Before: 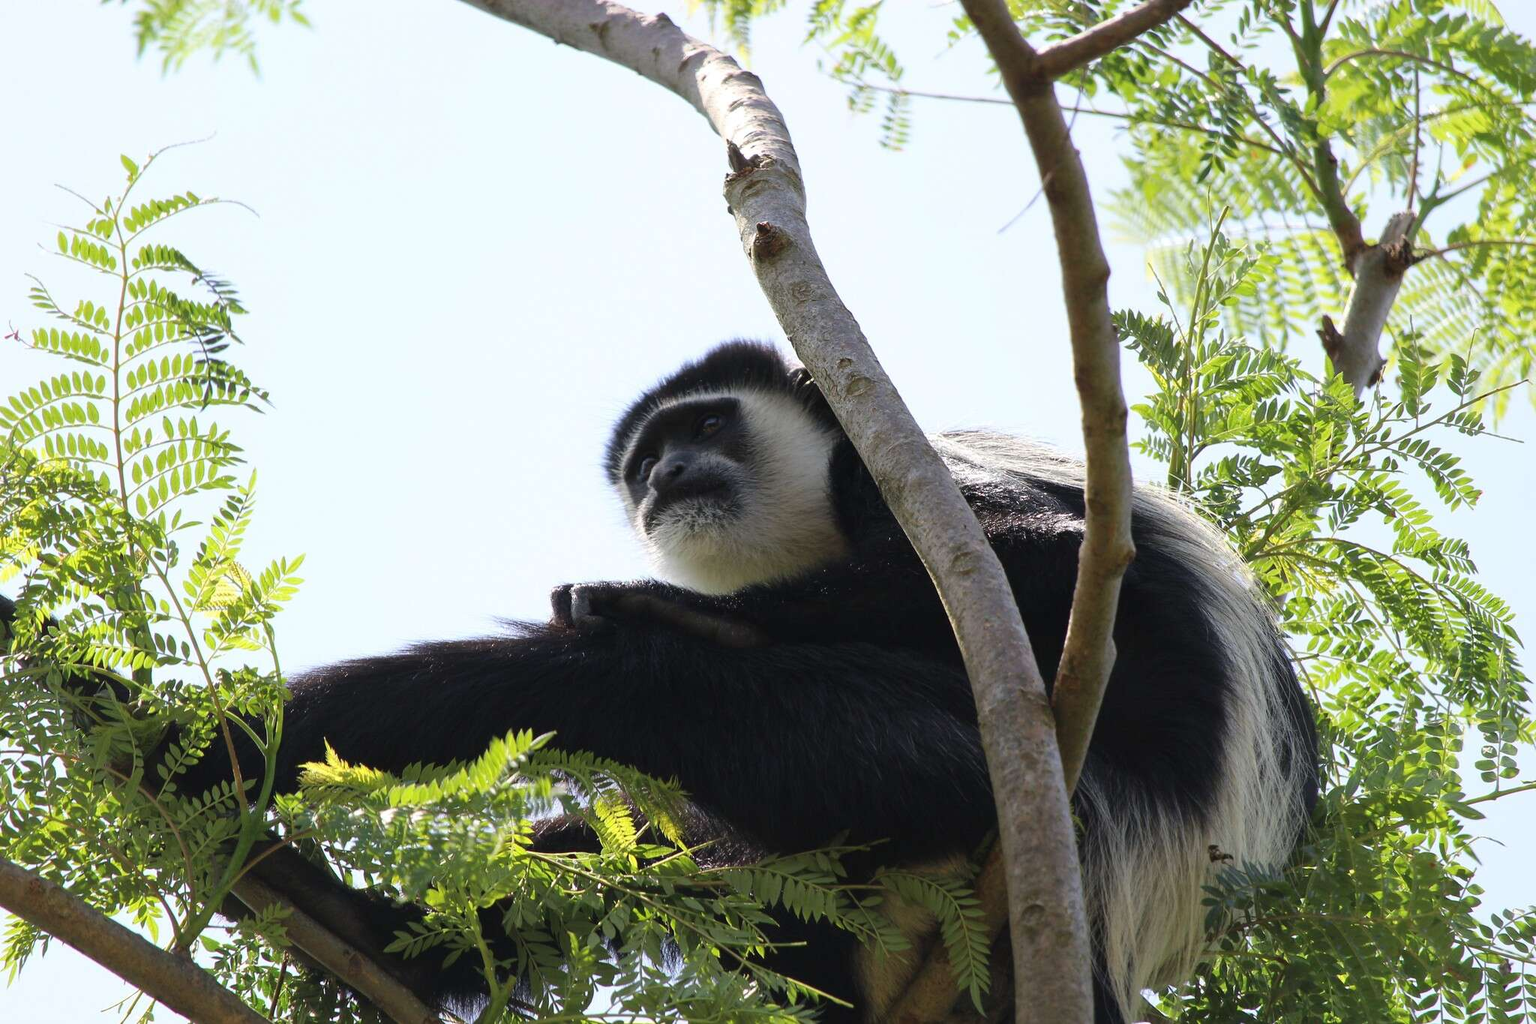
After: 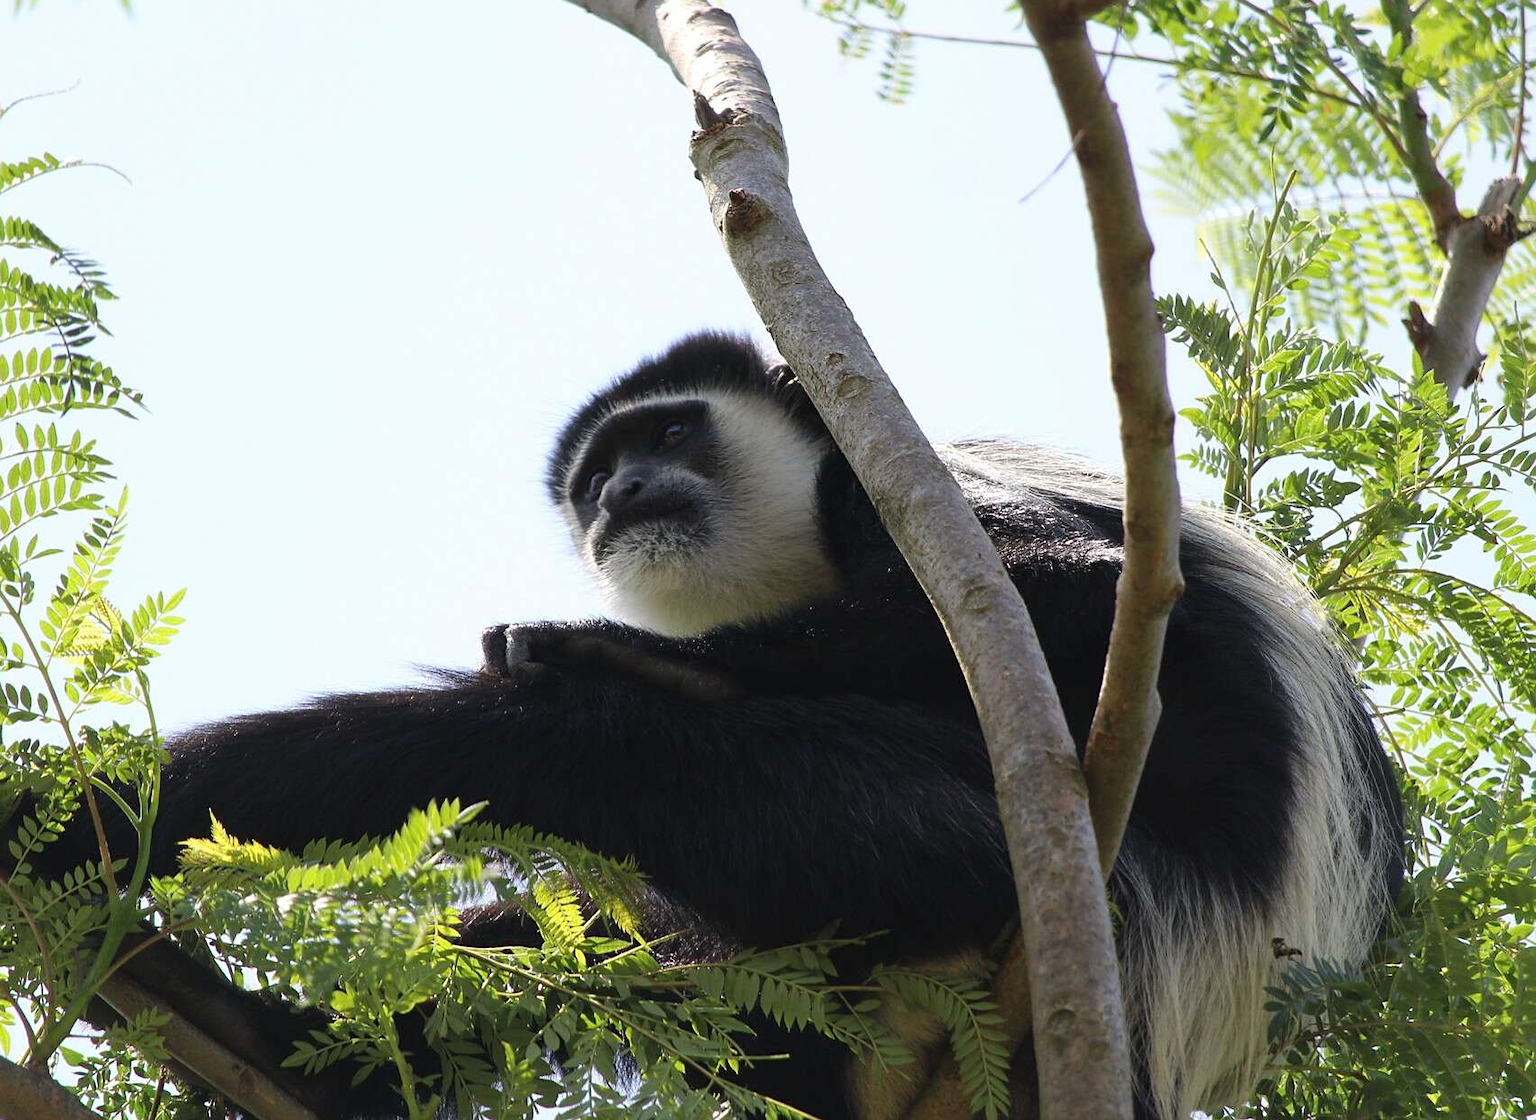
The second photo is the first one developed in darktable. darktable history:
sharpen: amount 0.201
crop: left 9.808%, top 6.311%, right 6.965%, bottom 2.557%
